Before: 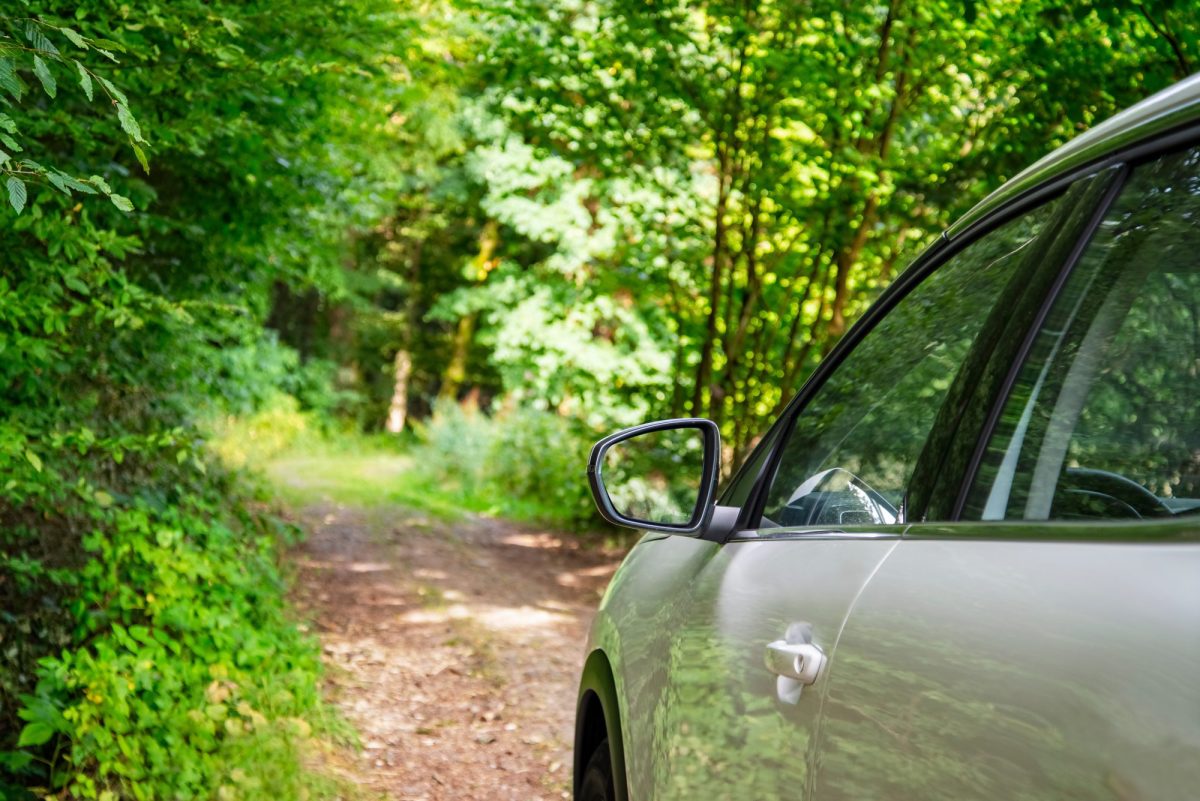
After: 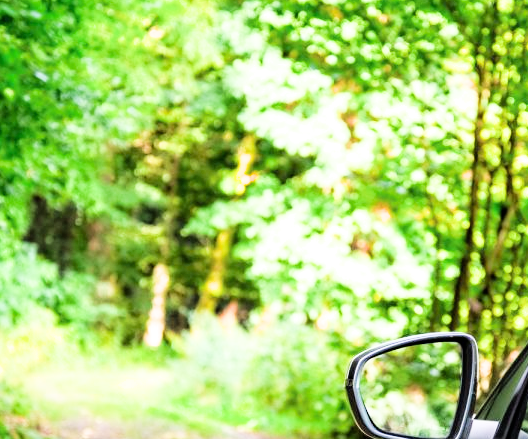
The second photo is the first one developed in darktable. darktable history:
filmic rgb: black relative exposure -5 EV, hardness 2.88, contrast 1.3, highlights saturation mix -30%
exposure: black level correction 0, exposure 1.741 EV, compensate exposure bias true, compensate highlight preservation false
crop: left 20.248%, top 10.86%, right 35.675%, bottom 34.321%
